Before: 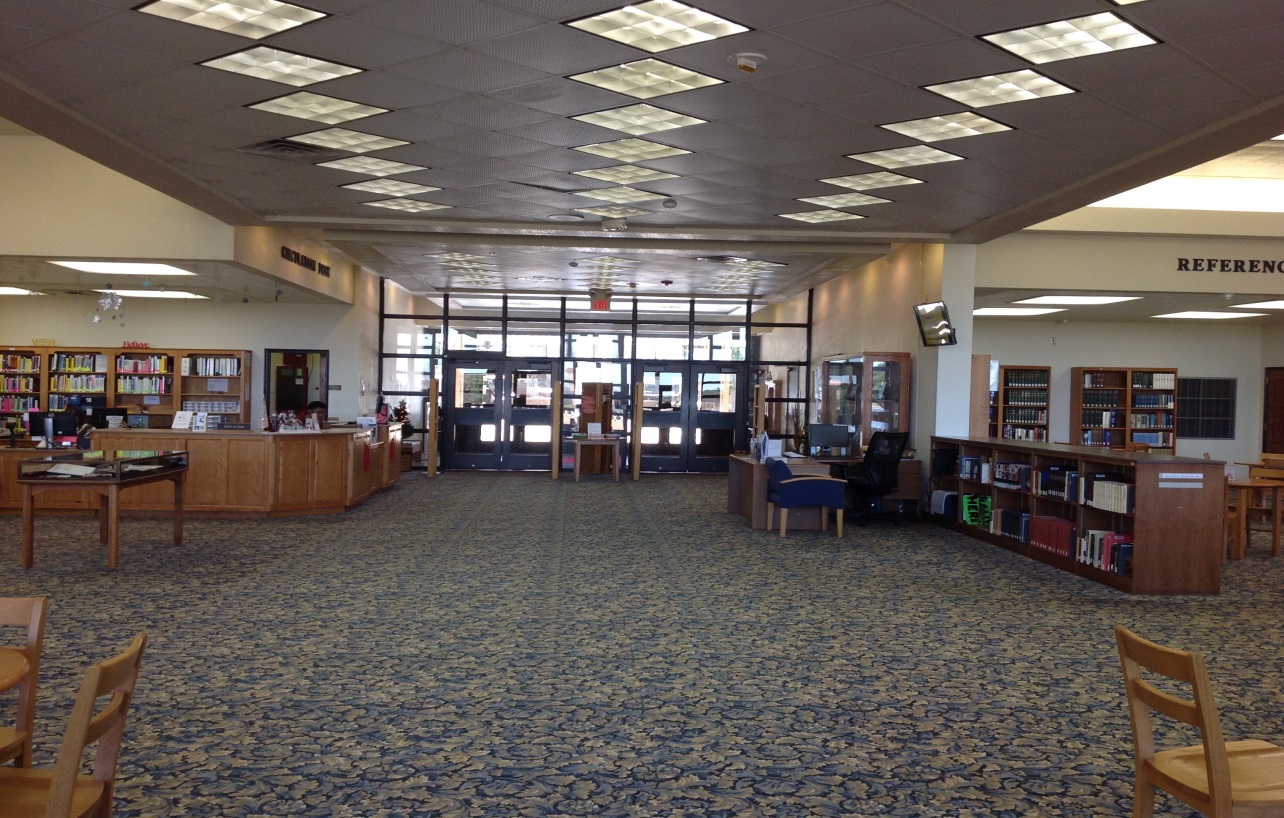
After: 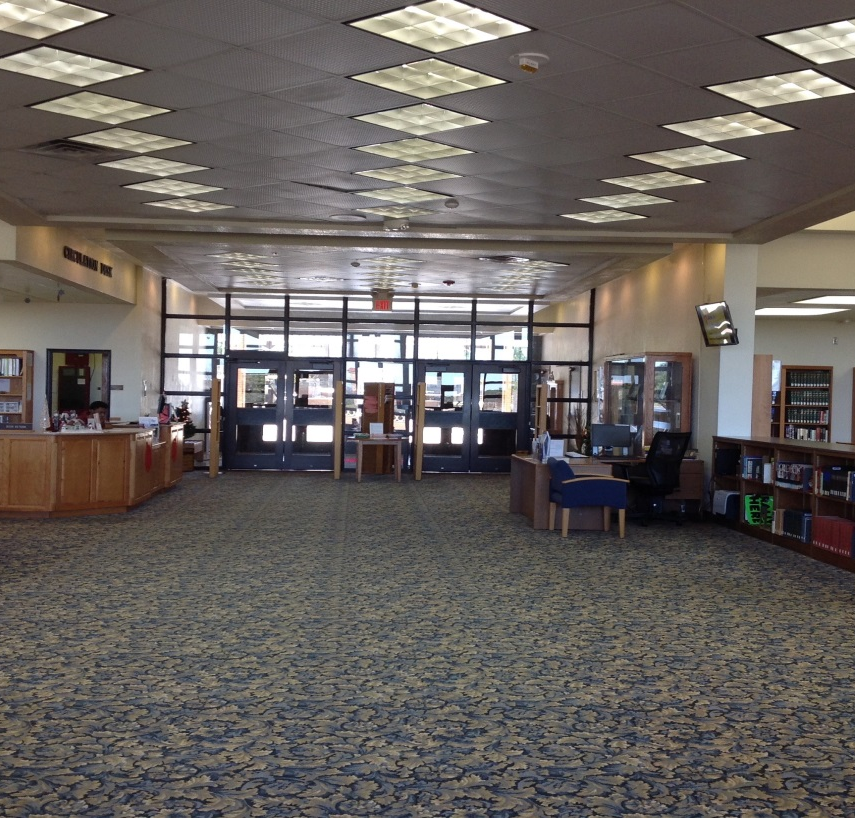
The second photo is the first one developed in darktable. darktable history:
crop: left 17.055%, right 16.317%
